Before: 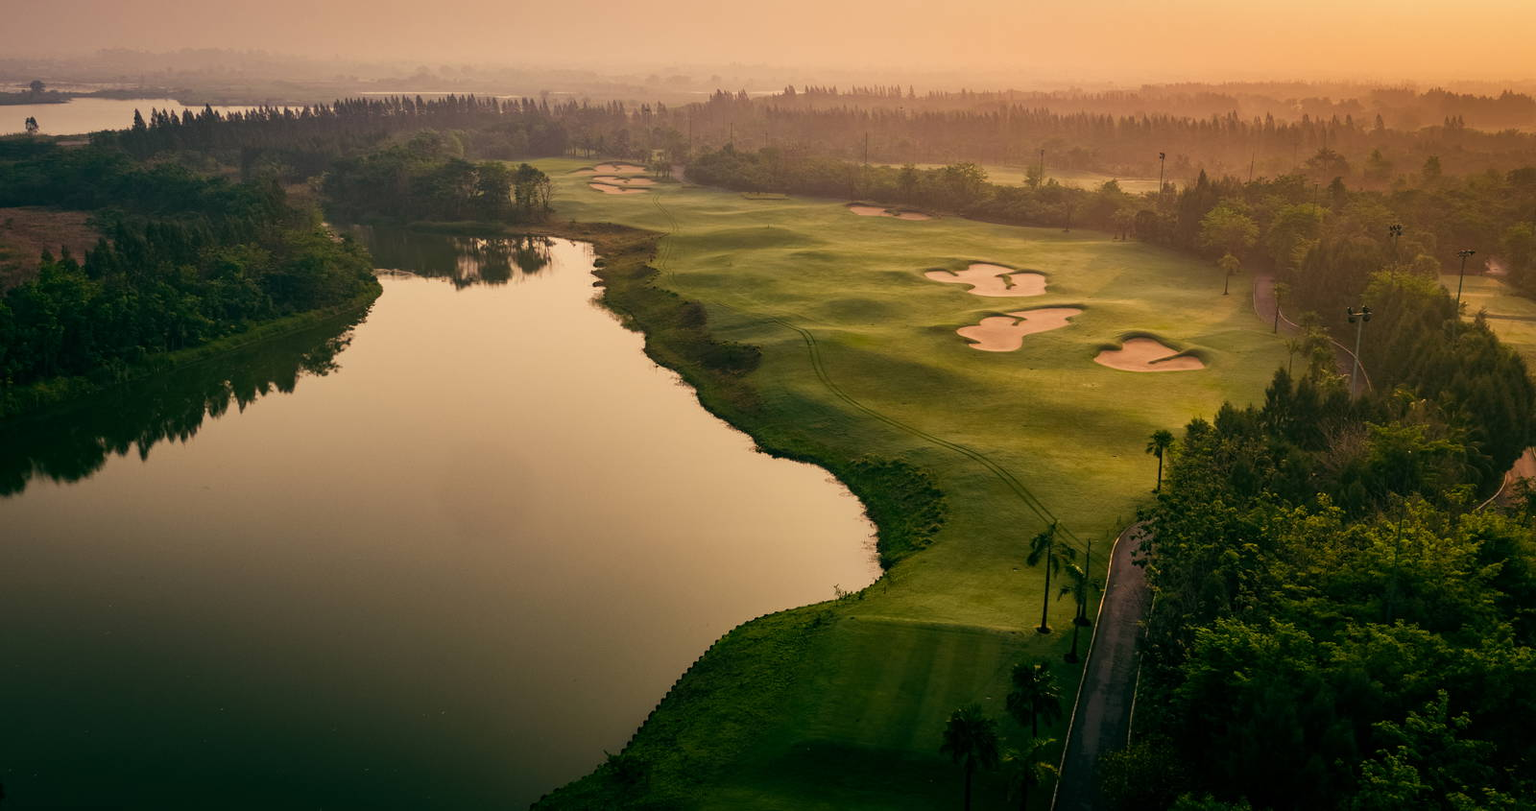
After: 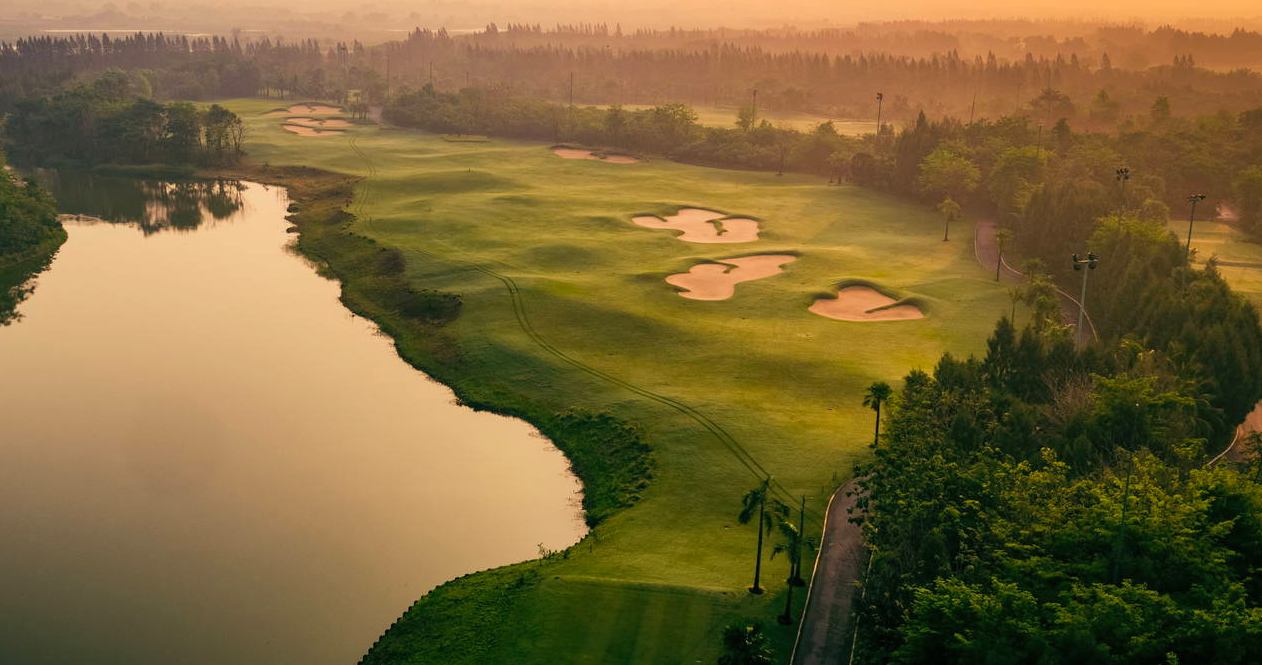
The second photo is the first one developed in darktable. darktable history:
crop and rotate: left 20.74%, top 7.912%, right 0.375%, bottom 13.378%
contrast brightness saturation: contrast 0.03, brightness 0.06, saturation 0.13
